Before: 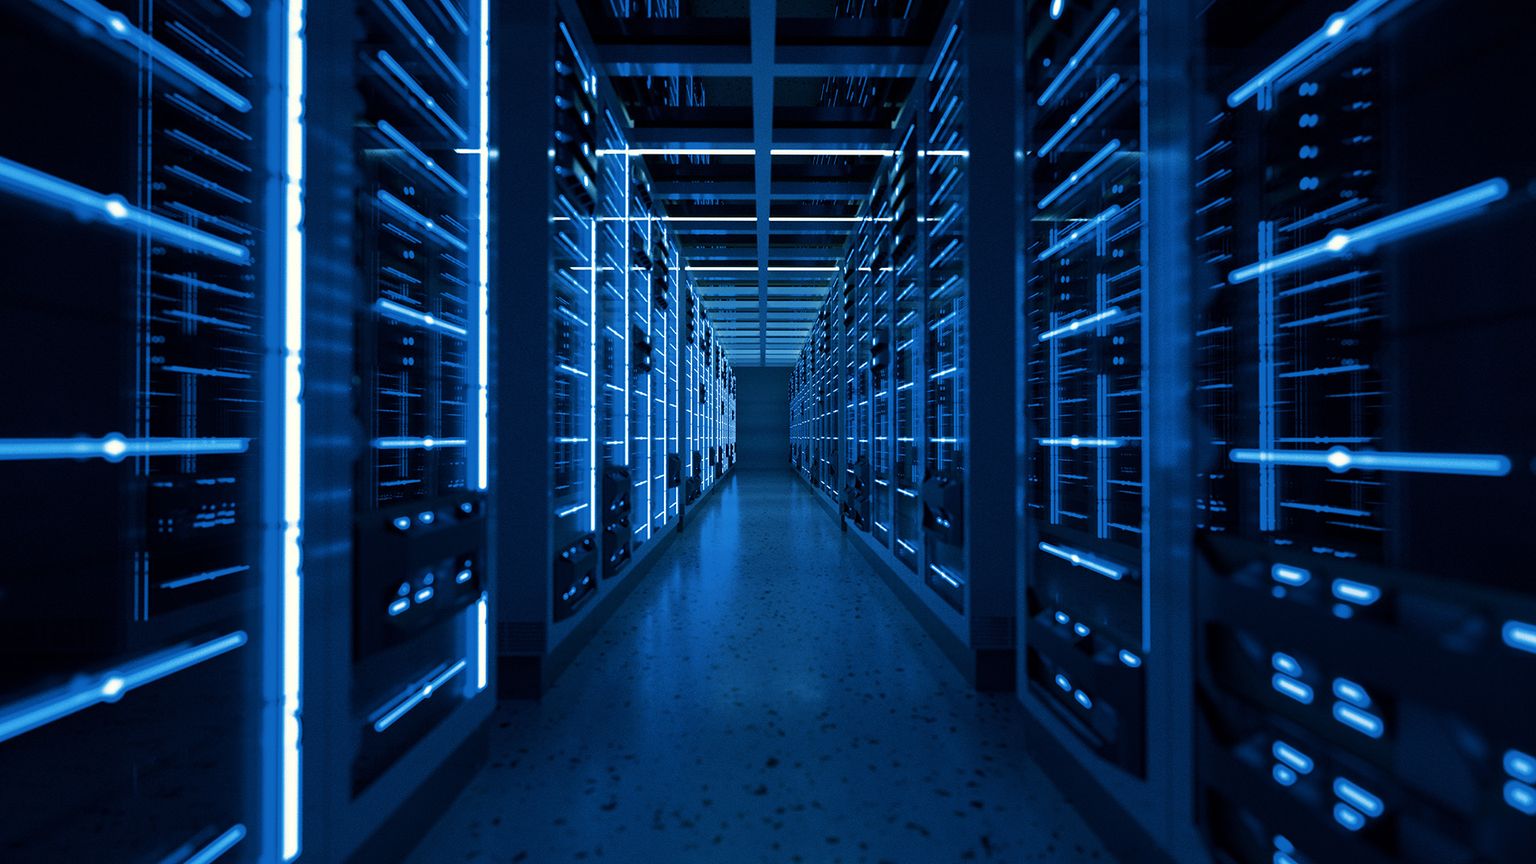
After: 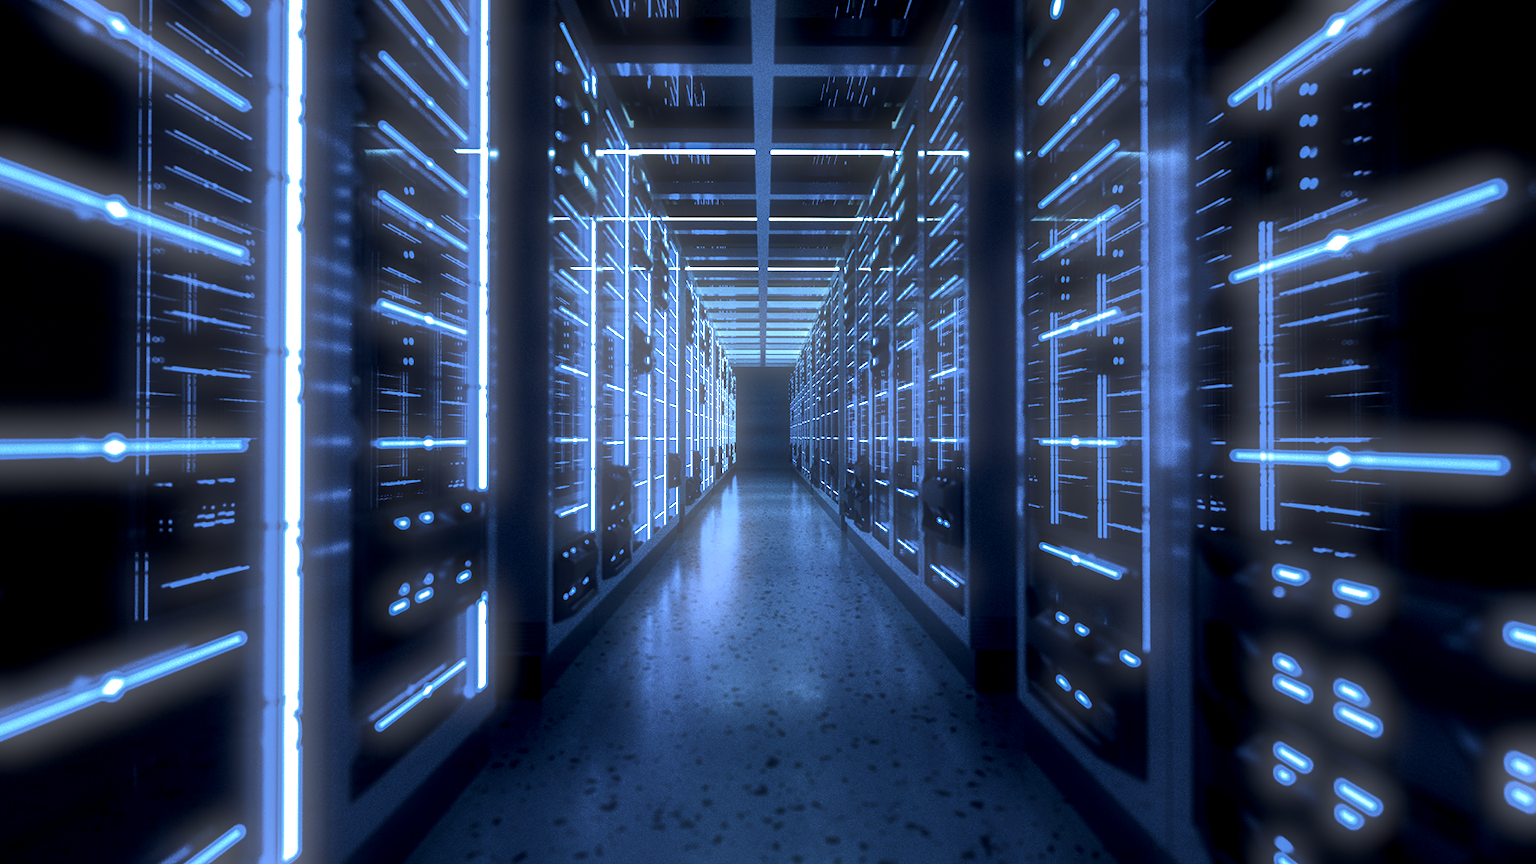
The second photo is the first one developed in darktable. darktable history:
soften: size 60.24%, saturation 65.46%, brightness 0.506 EV, mix 25.7%
tone equalizer: -8 EV -0.75 EV, -7 EV -0.7 EV, -6 EV -0.6 EV, -5 EV -0.4 EV, -3 EV 0.4 EV, -2 EV 0.6 EV, -1 EV 0.7 EV, +0 EV 0.75 EV, edges refinement/feathering 500, mask exposure compensation -1.57 EV, preserve details no
local contrast: highlights 19%, detail 186%
